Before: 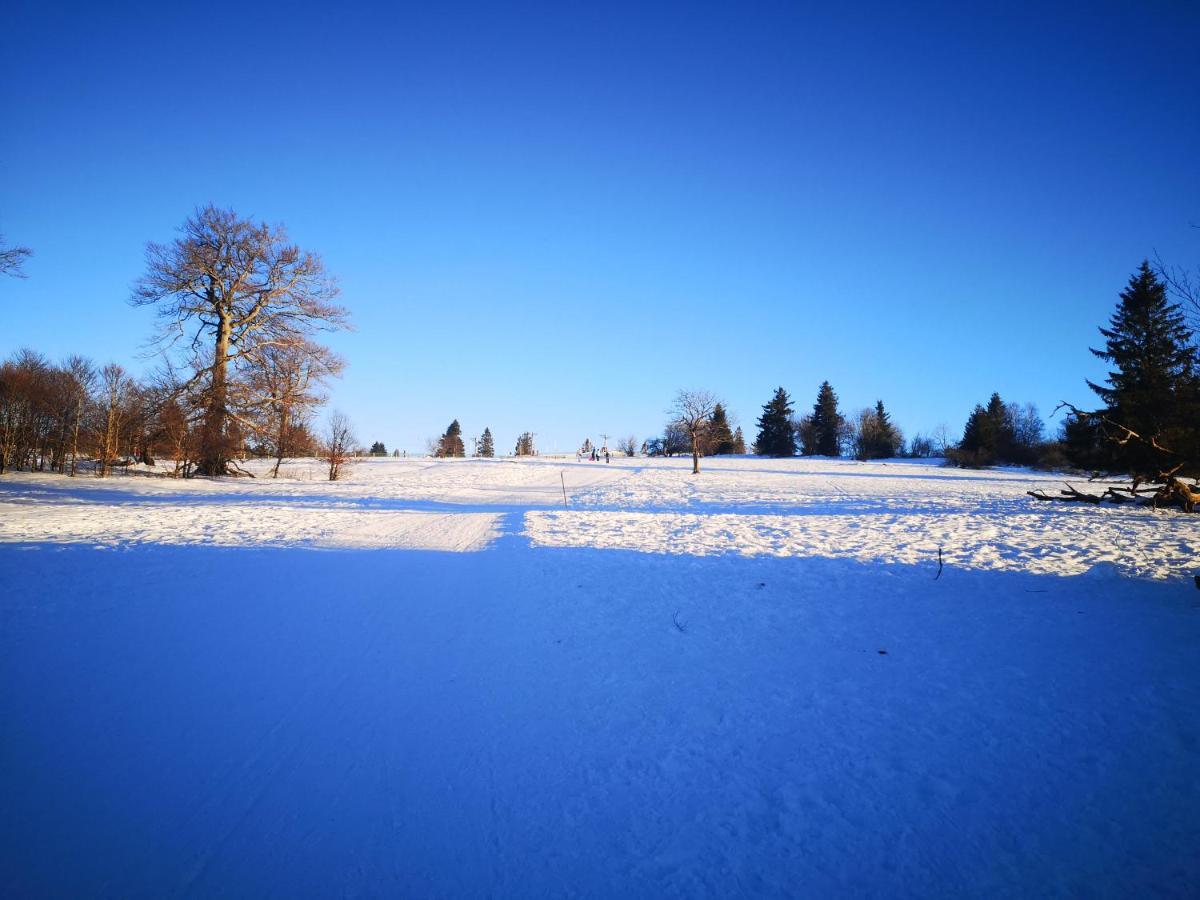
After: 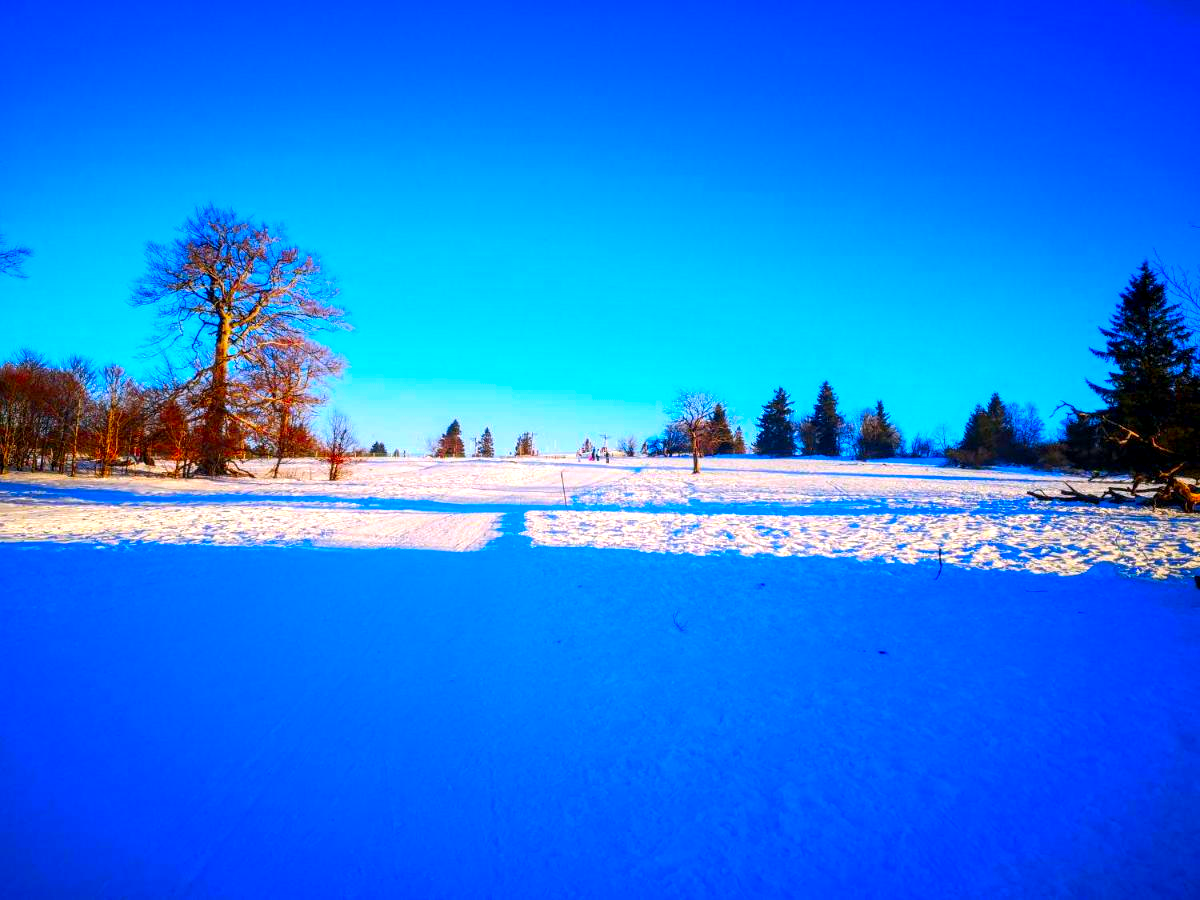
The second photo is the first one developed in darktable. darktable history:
color correction: highlights a* 1.59, highlights b* -1.7, saturation 2.48
local contrast: detail 144%
